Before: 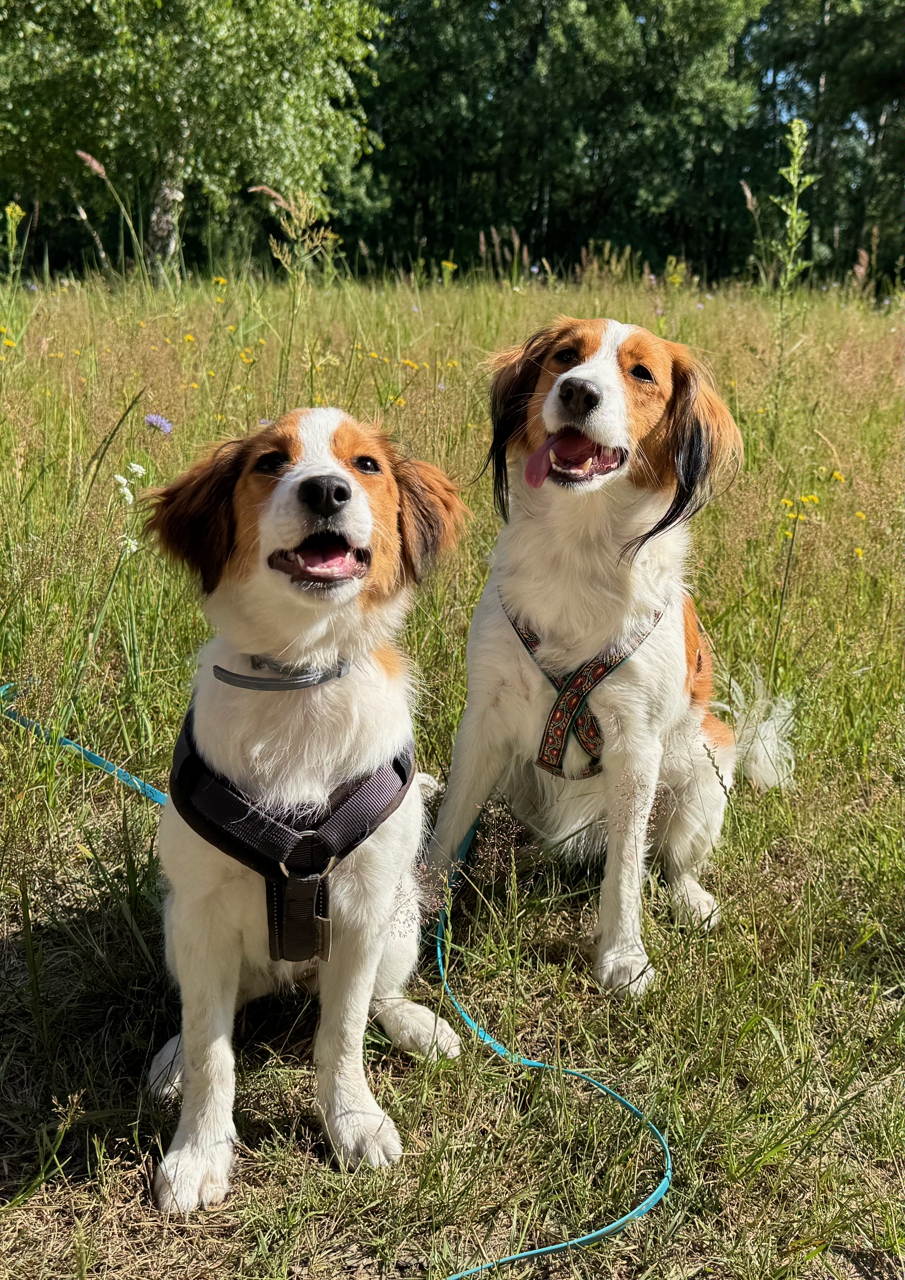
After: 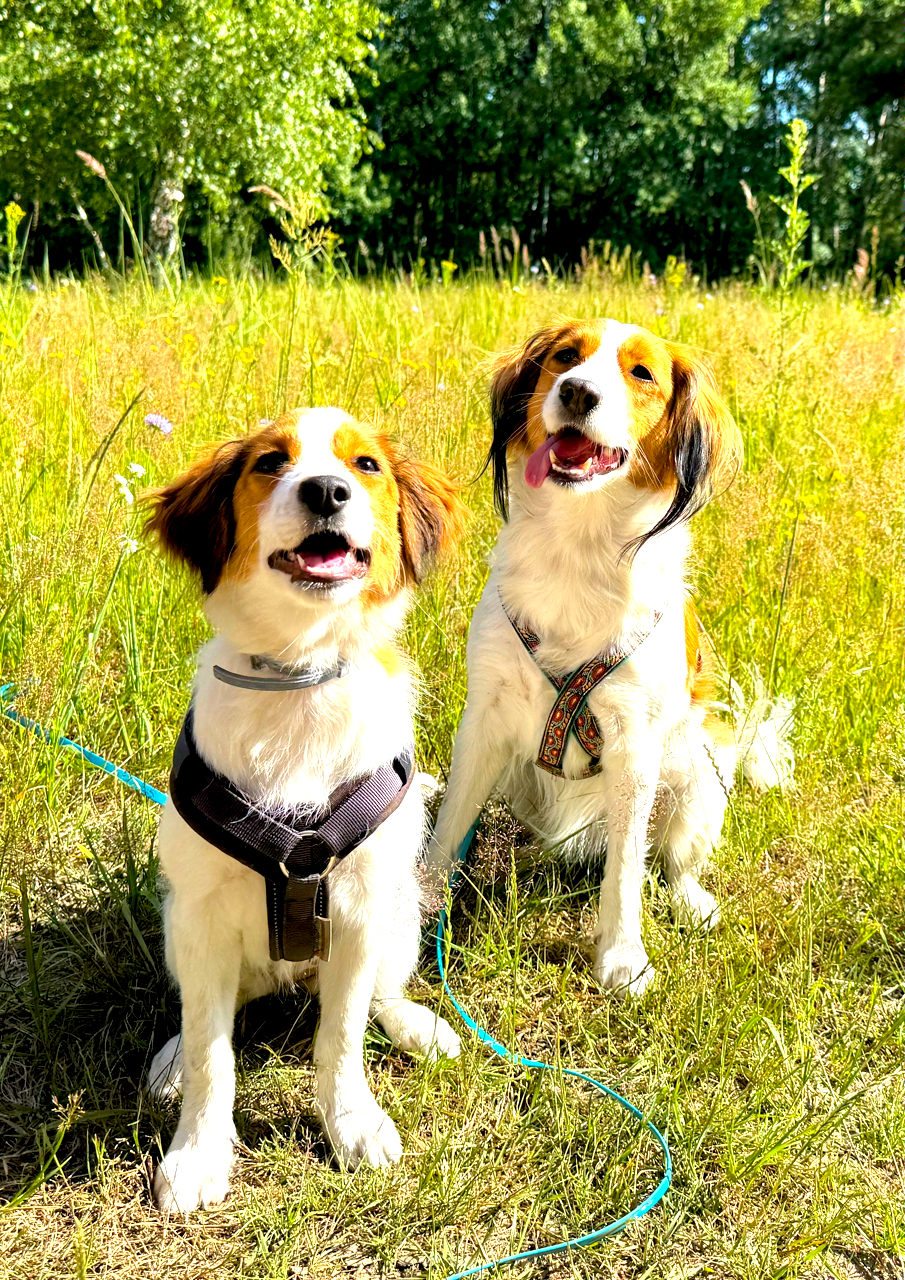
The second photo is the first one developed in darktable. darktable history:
exposure: black level correction 0, exposure 1.2 EV, compensate exposure bias true, compensate highlight preservation false
color balance rgb: perceptual saturation grading › global saturation 25%, perceptual brilliance grading › mid-tones 10%, perceptual brilliance grading › shadows 15%, global vibrance 20%
